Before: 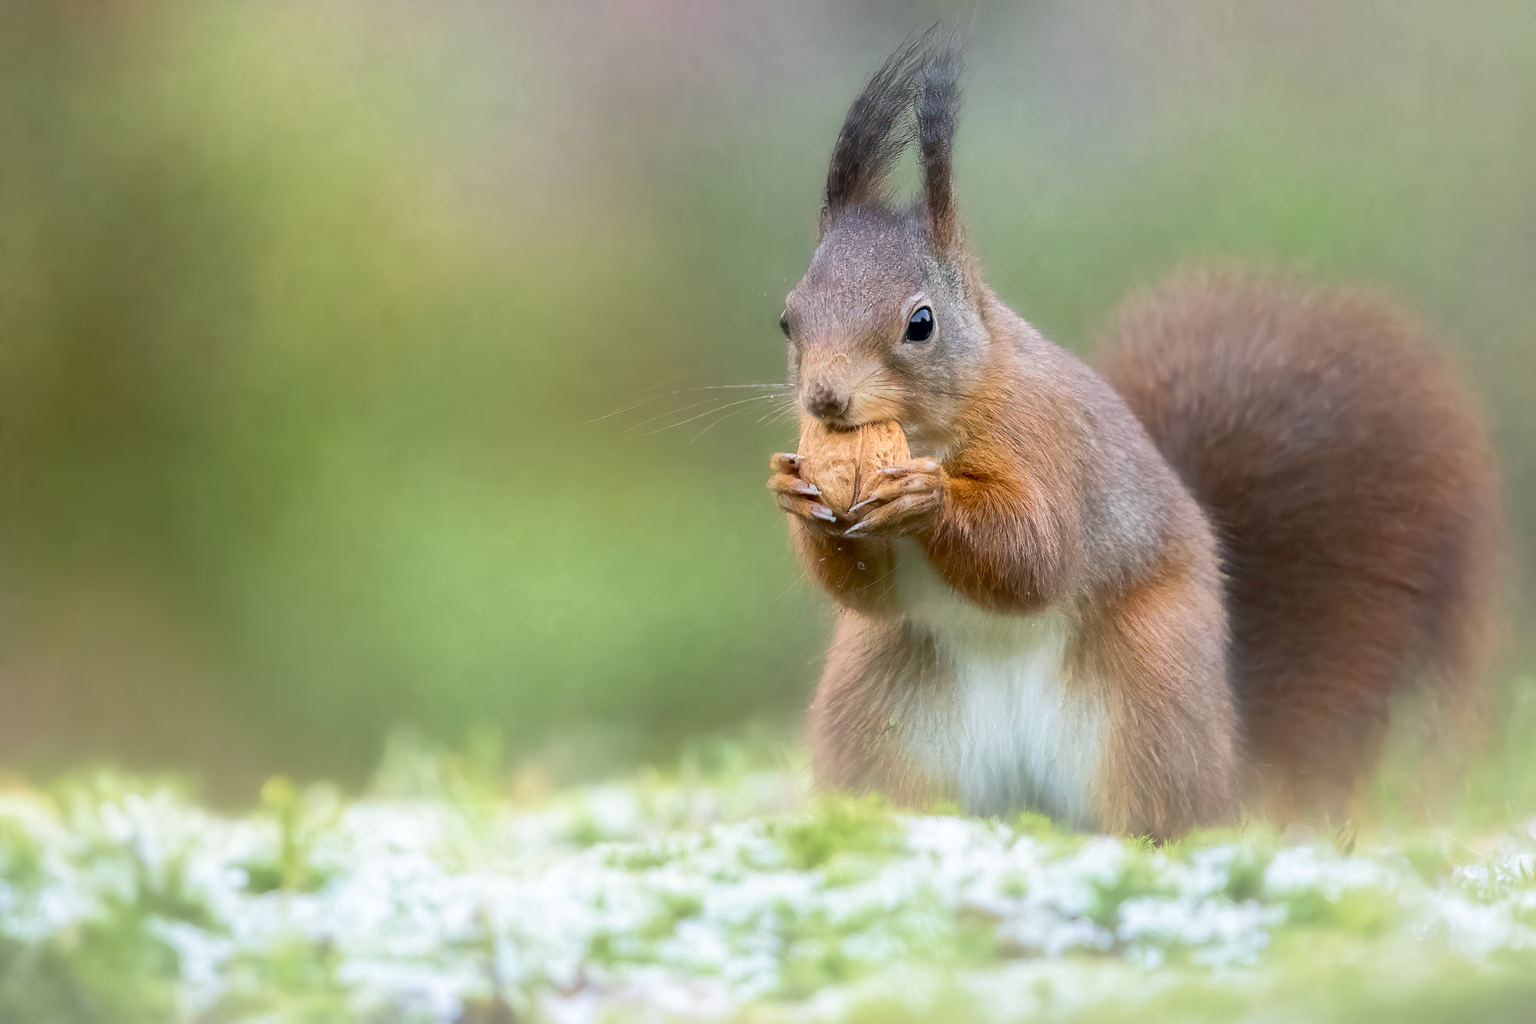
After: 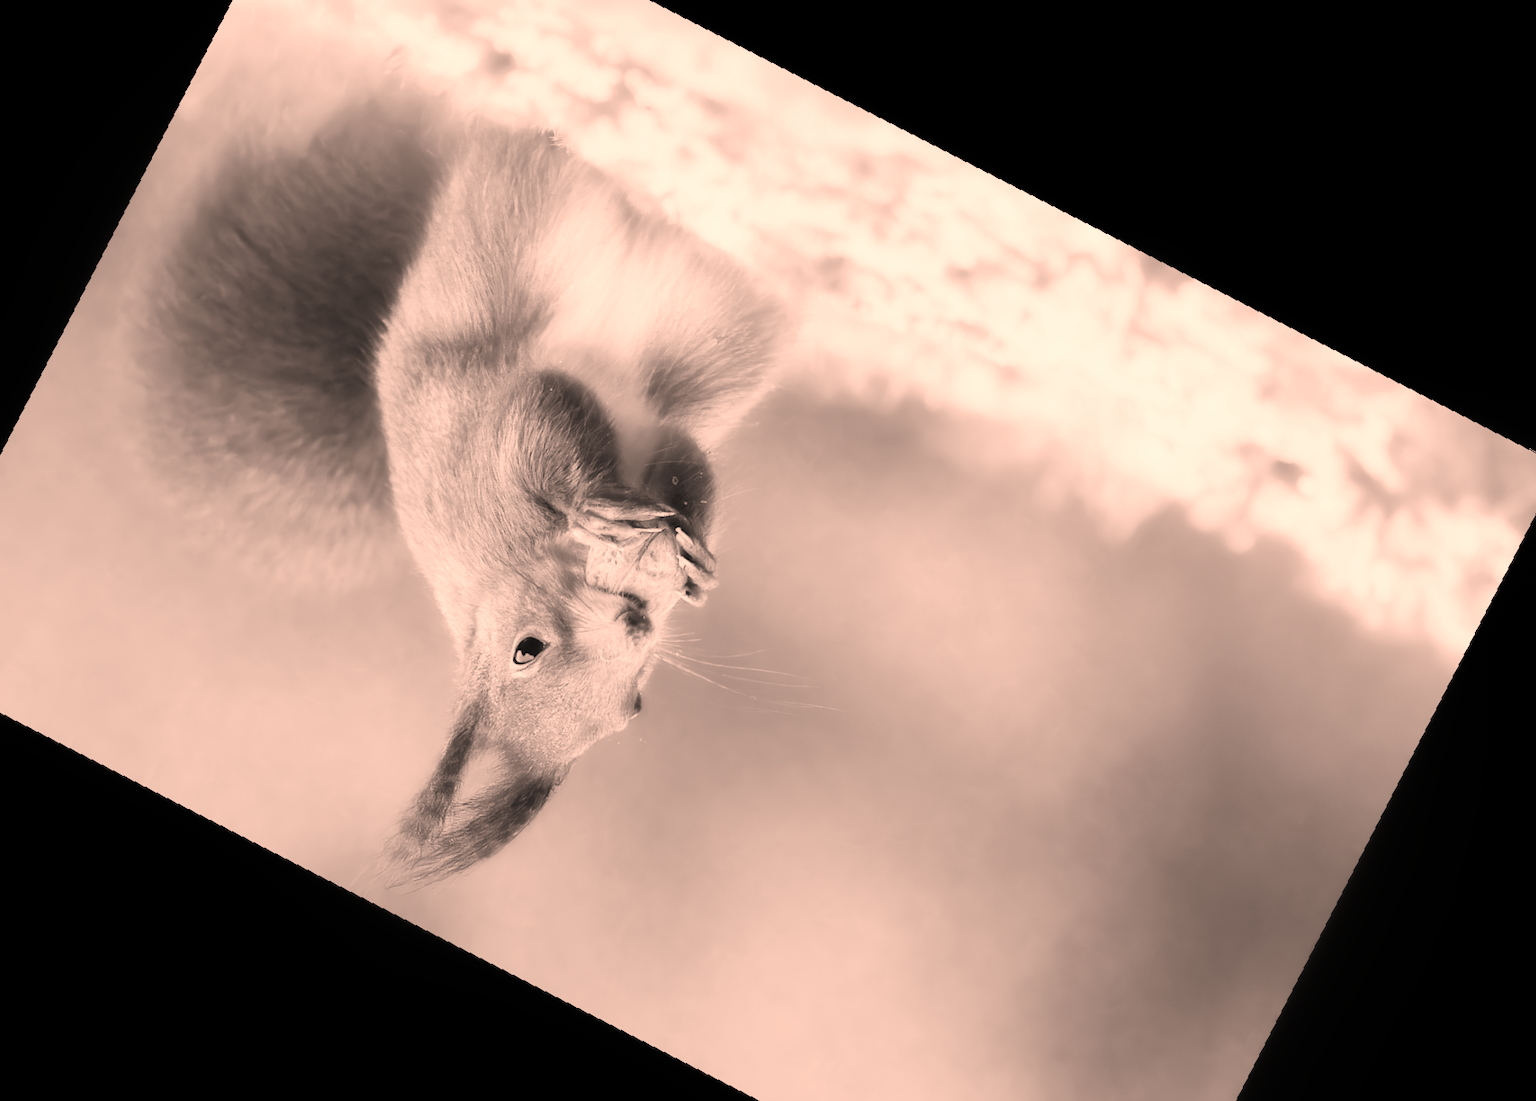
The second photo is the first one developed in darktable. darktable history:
white balance: emerald 1
crop and rotate: angle 148.68°, left 9.111%, top 15.603%, right 4.588%, bottom 17.041%
exposure: exposure 0.127 EV, compensate highlight preservation false
rotate and perspective: rotation -4.25°, automatic cropping off
color calibration: output gray [0.25, 0.35, 0.4, 0], x 0.383, y 0.372, temperature 3905.17 K
contrast brightness saturation: contrast 0.24, brightness 0.26, saturation 0.39
contrast equalizer: octaves 7, y [[0.502, 0.505, 0.512, 0.529, 0.564, 0.588], [0.5 ×6], [0.502, 0.505, 0.512, 0.529, 0.564, 0.588], [0, 0.001, 0.001, 0.004, 0.008, 0.011], [0, 0.001, 0.001, 0.004, 0.008, 0.011]], mix -1
color correction: highlights a* 17.88, highlights b* 18.79
